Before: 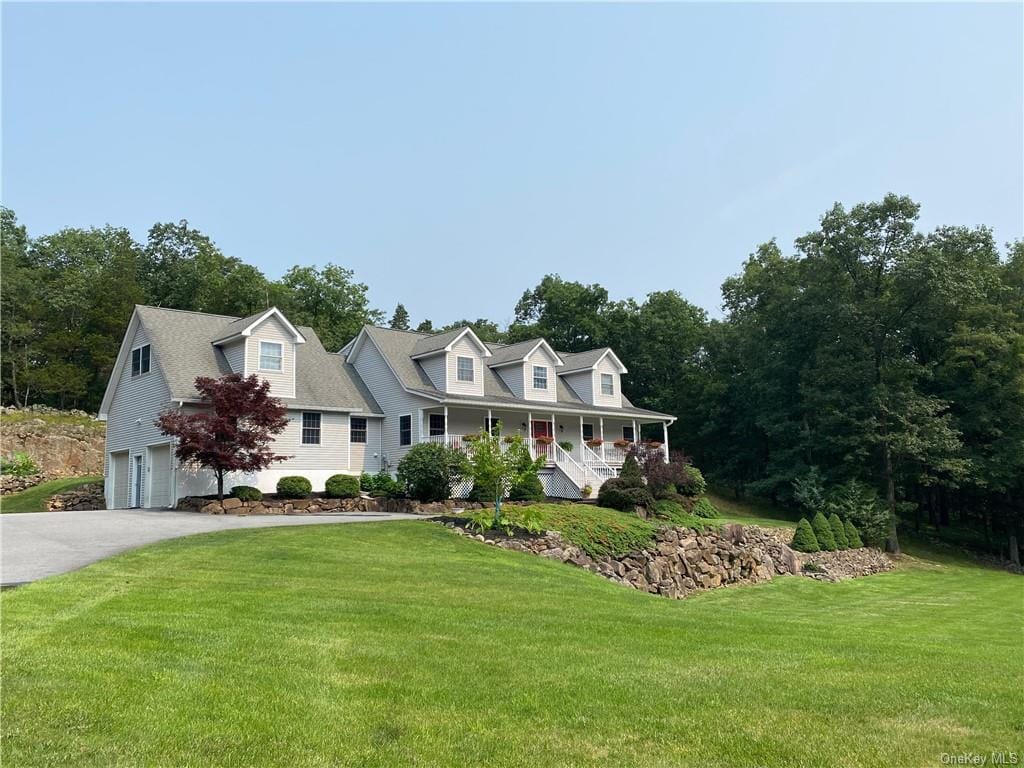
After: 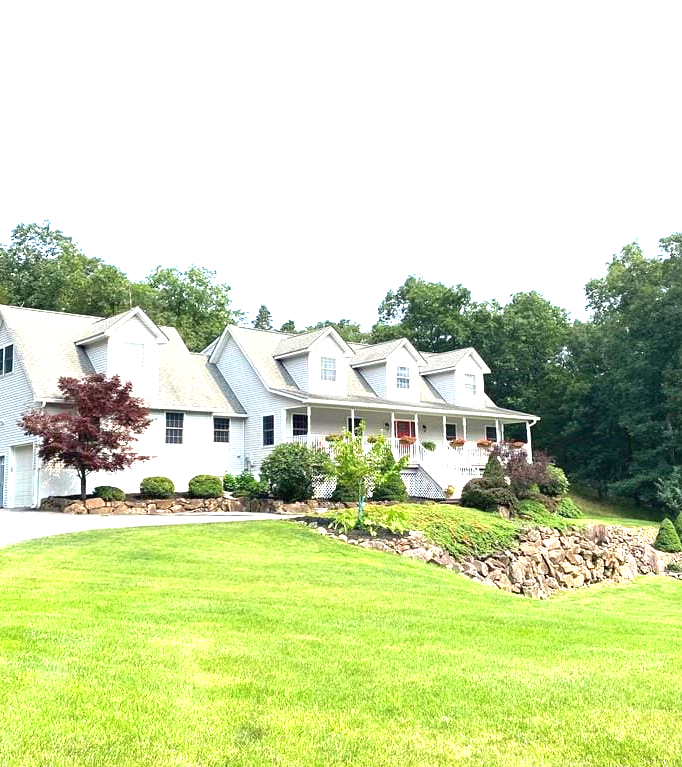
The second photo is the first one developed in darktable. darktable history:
crop and rotate: left 13.409%, right 19.924%
exposure: black level correction 0, exposure 1.675 EV, compensate exposure bias true, compensate highlight preservation false
